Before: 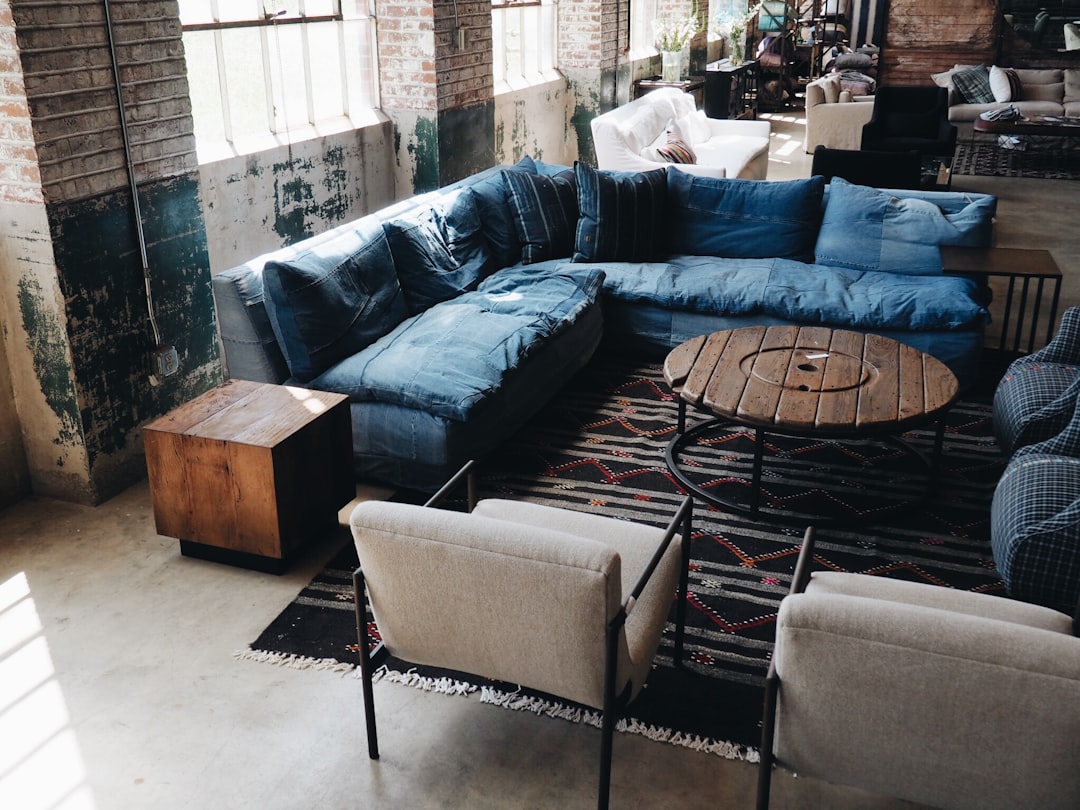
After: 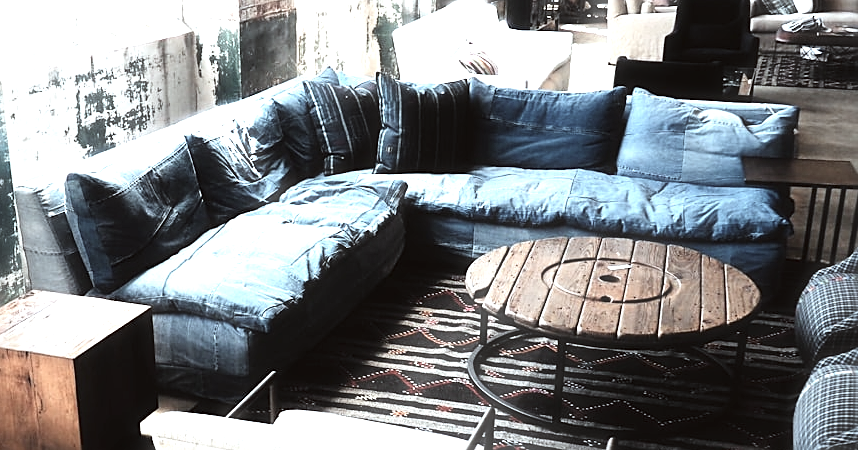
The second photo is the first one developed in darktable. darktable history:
crop: left 18.378%, top 11.095%, right 2.088%, bottom 33.292%
sharpen: on, module defaults
haze removal: strength -0.111, compatibility mode true, adaptive false
exposure: exposure 0.778 EV, compensate exposure bias true, compensate highlight preservation false
tone equalizer: -8 EV -0.78 EV, -7 EV -0.734 EV, -6 EV -0.579 EV, -5 EV -0.407 EV, -3 EV 0.372 EV, -2 EV 0.6 EV, -1 EV 0.686 EV, +0 EV 0.737 EV
color correction: highlights a* -2.98, highlights b* -2.48, shadows a* 2.1, shadows b* 2.99
contrast brightness saturation: contrast 0.103, saturation -0.362
